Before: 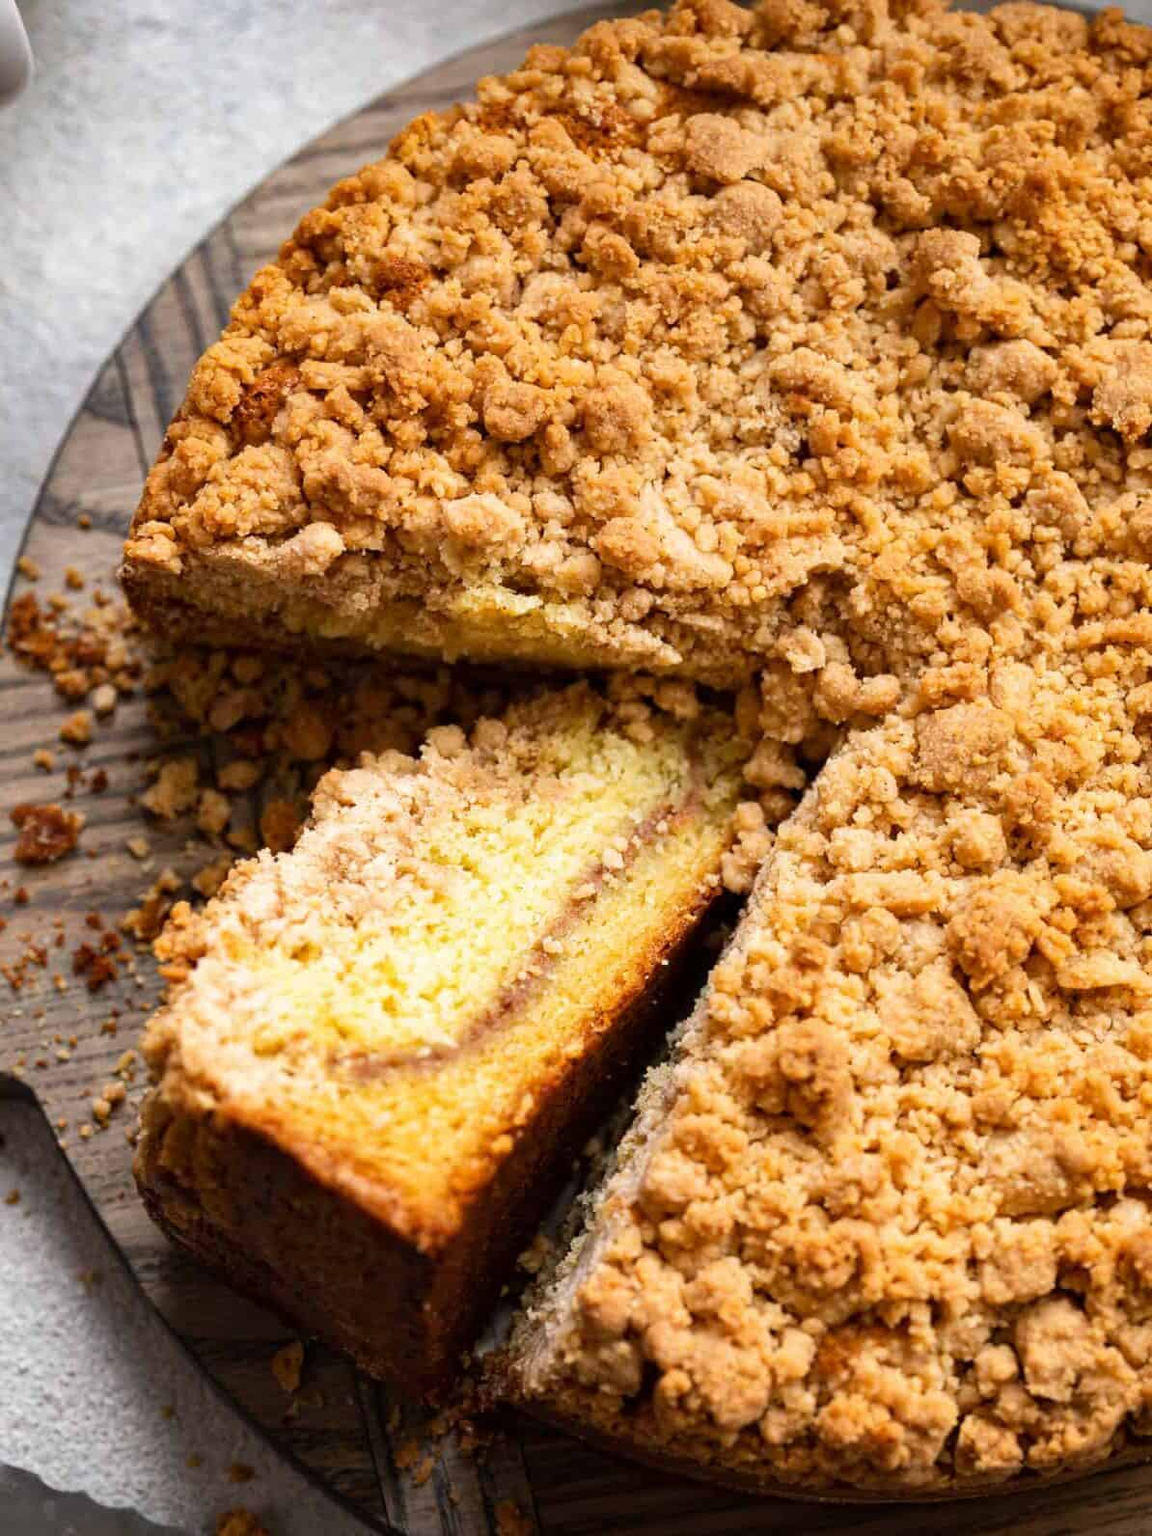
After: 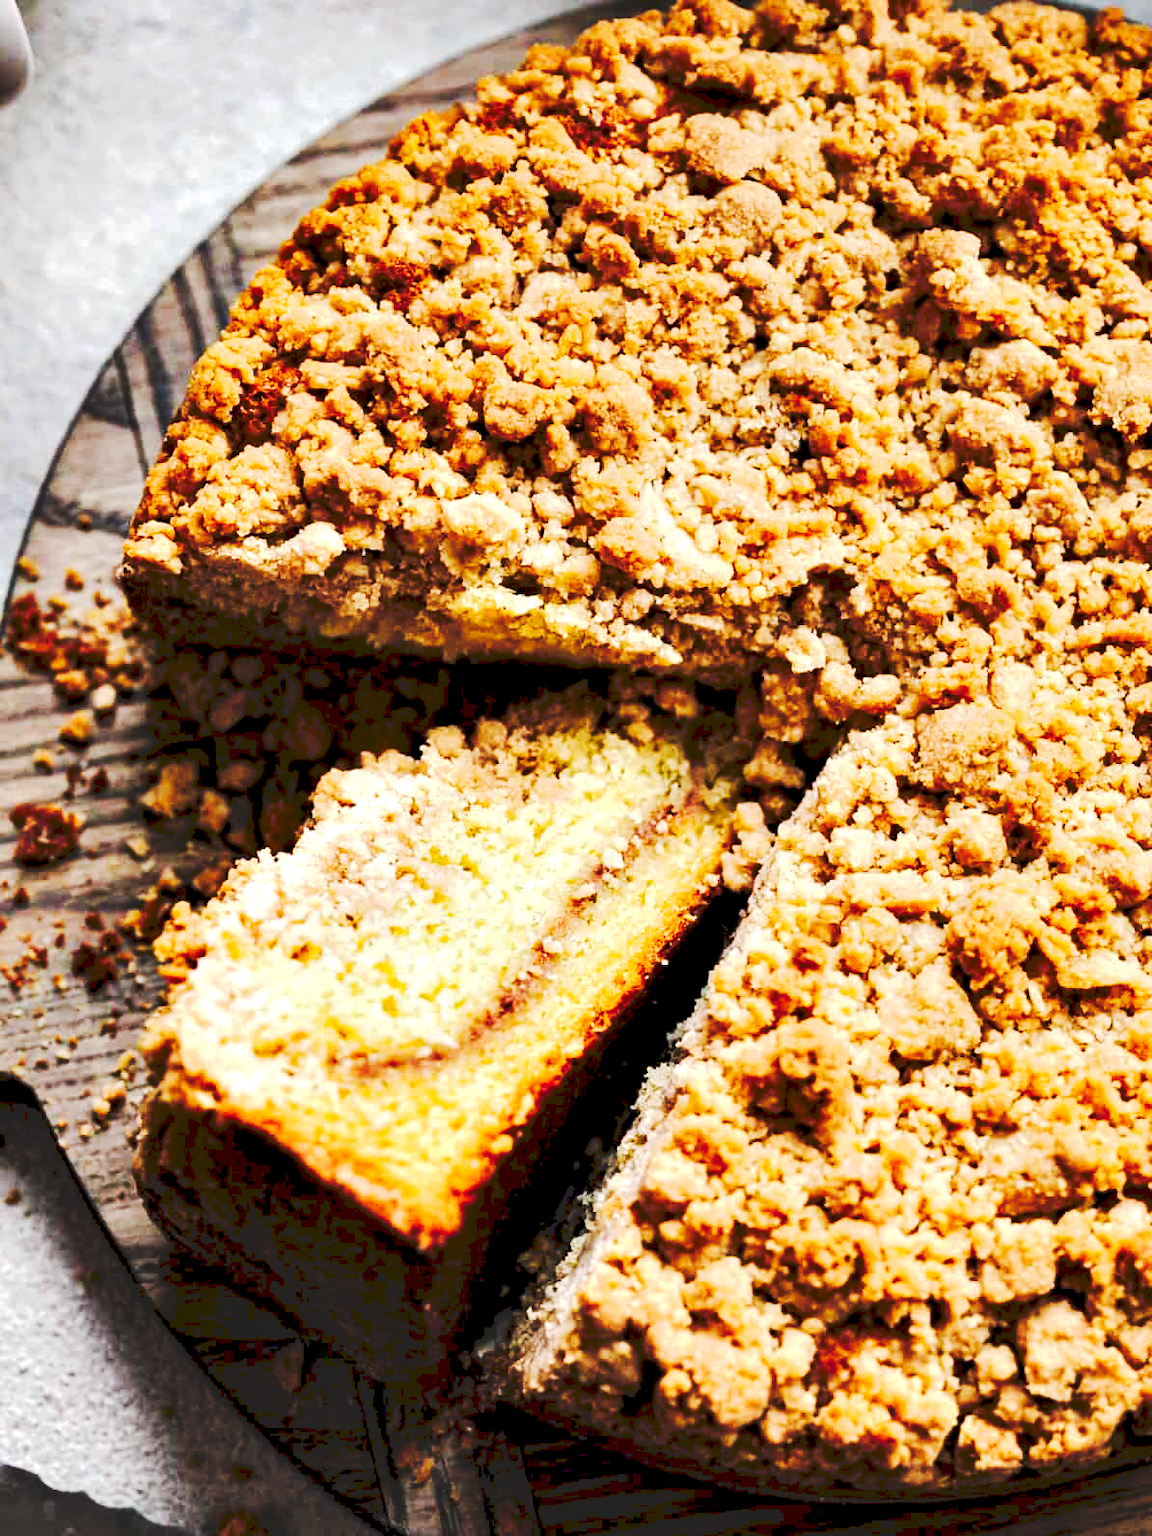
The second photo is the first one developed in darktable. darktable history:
tone curve: curves: ch0 [(0, 0) (0.003, 0.13) (0.011, 0.13) (0.025, 0.134) (0.044, 0.136) (0.069, 0.139) (0.1, 0.144) (0.136, 0.151) (0.177, 0.171) (0.224, 0.2) (0.277, 0.247) (0.335, 0.318) (0.399, 0.412) (0.468, 0.536) (0.543, 0.659) (0.623, 0.746) (0.709, 0.812) (0.801, 0.871) (0.898, 0.915) (1, 1)], preserve colors none
tone equalizer: on, module defaults
contrast equalizer: octaves 7, y [[0.6 ×6], [0.55 ×6], [0 ×6], [0 ×6], [0 ×6]]
